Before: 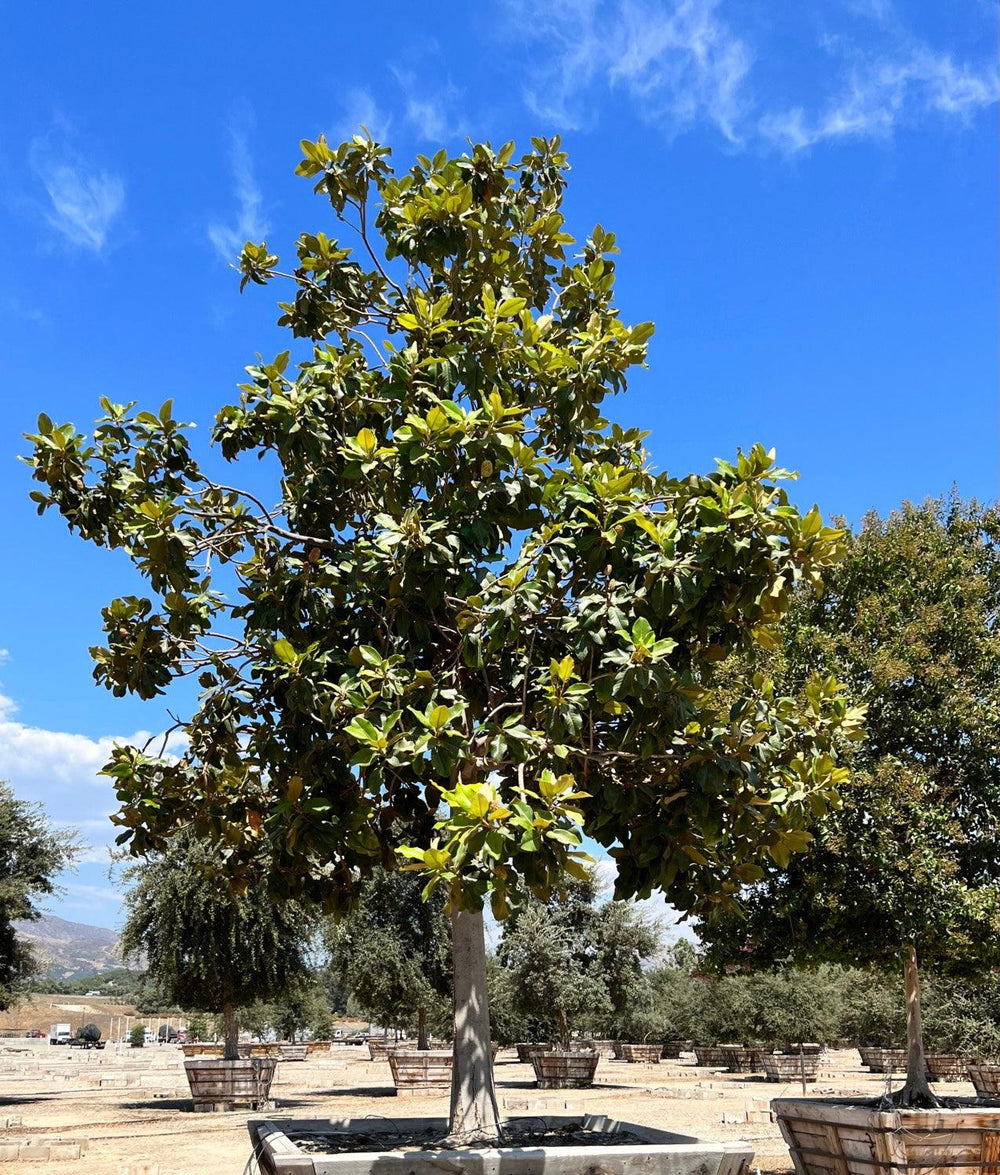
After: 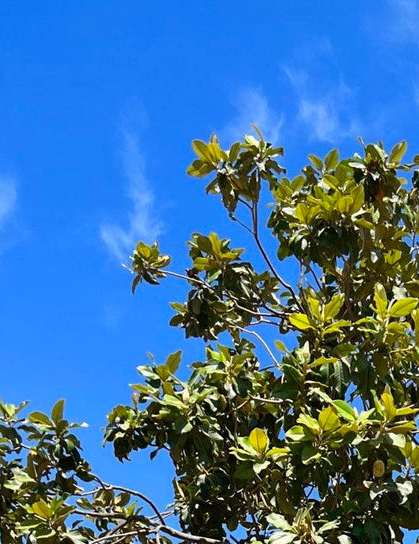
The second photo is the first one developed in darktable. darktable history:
crop and rotate: left 10.817%, top 0.062%, right 47.194%, bottom 53.626%
vibrance: on, module defaults
